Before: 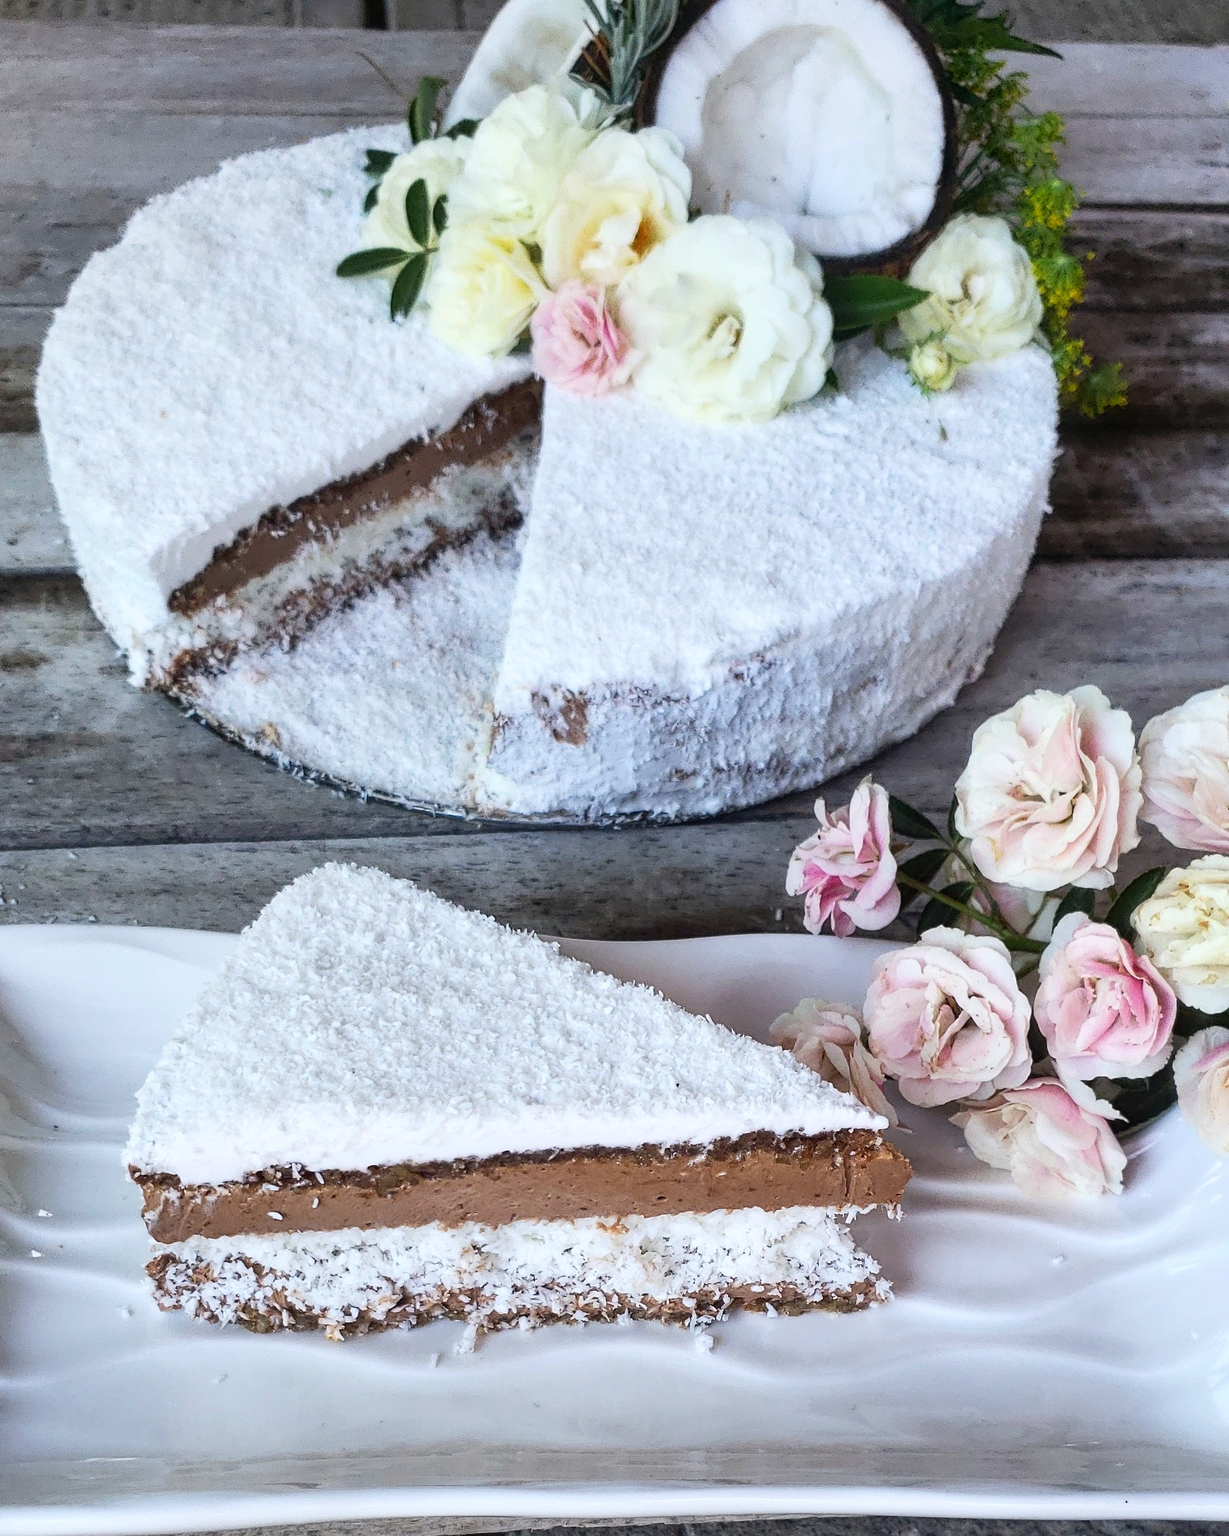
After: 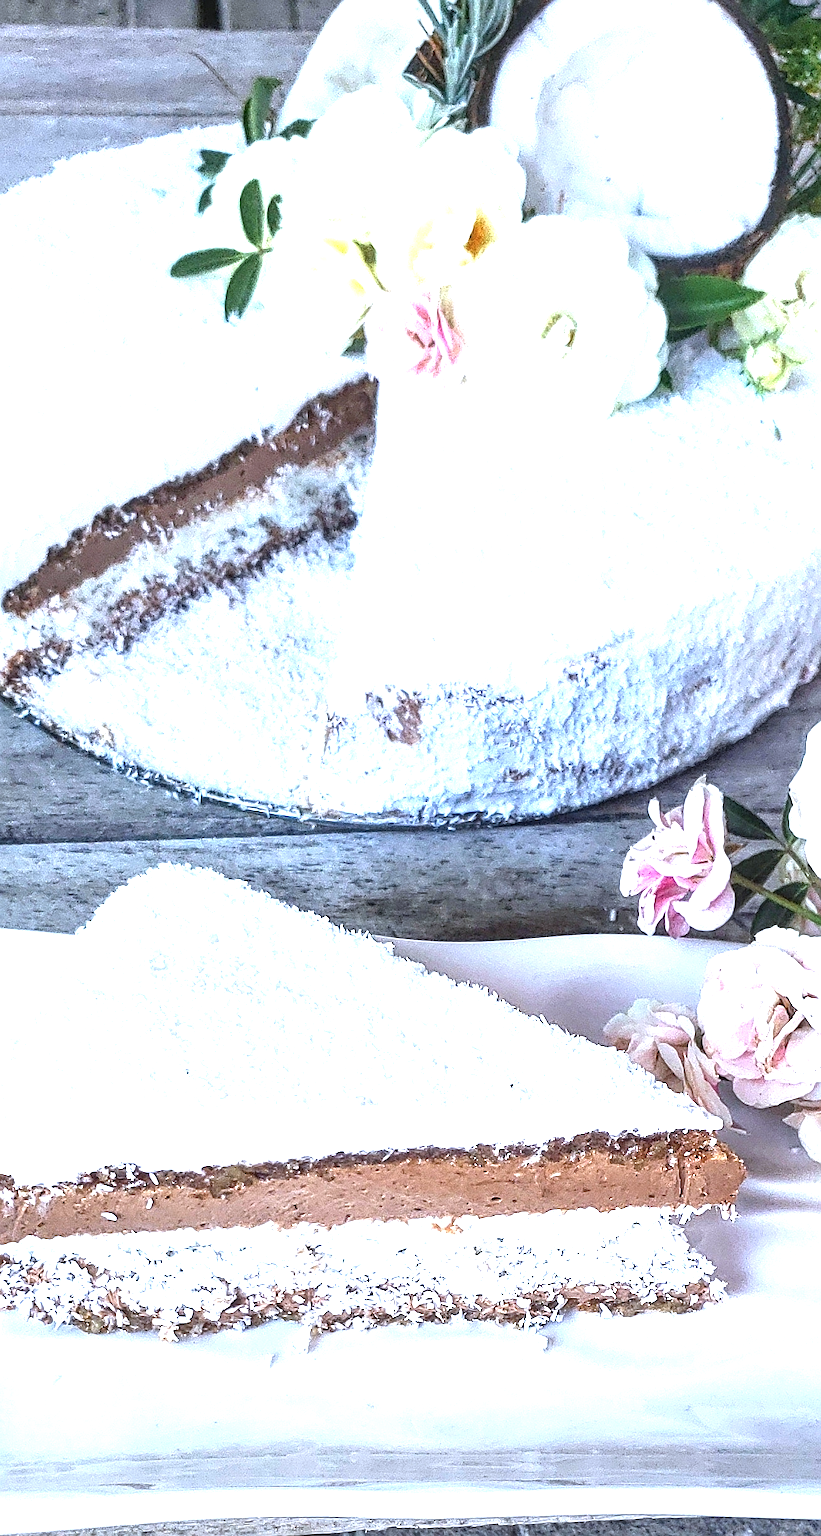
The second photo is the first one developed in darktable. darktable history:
sharpen: on, module defaults
color calibration: illuminant as shot in camera, x 0.369, y 0.376, temperature 4321.54 K
crop and rotate: left 13.579%, right 19.554%
local contrast: on, module defaults
exposure: black level correction 0, exposure 1.199 EV, compensate highlight preservation false
